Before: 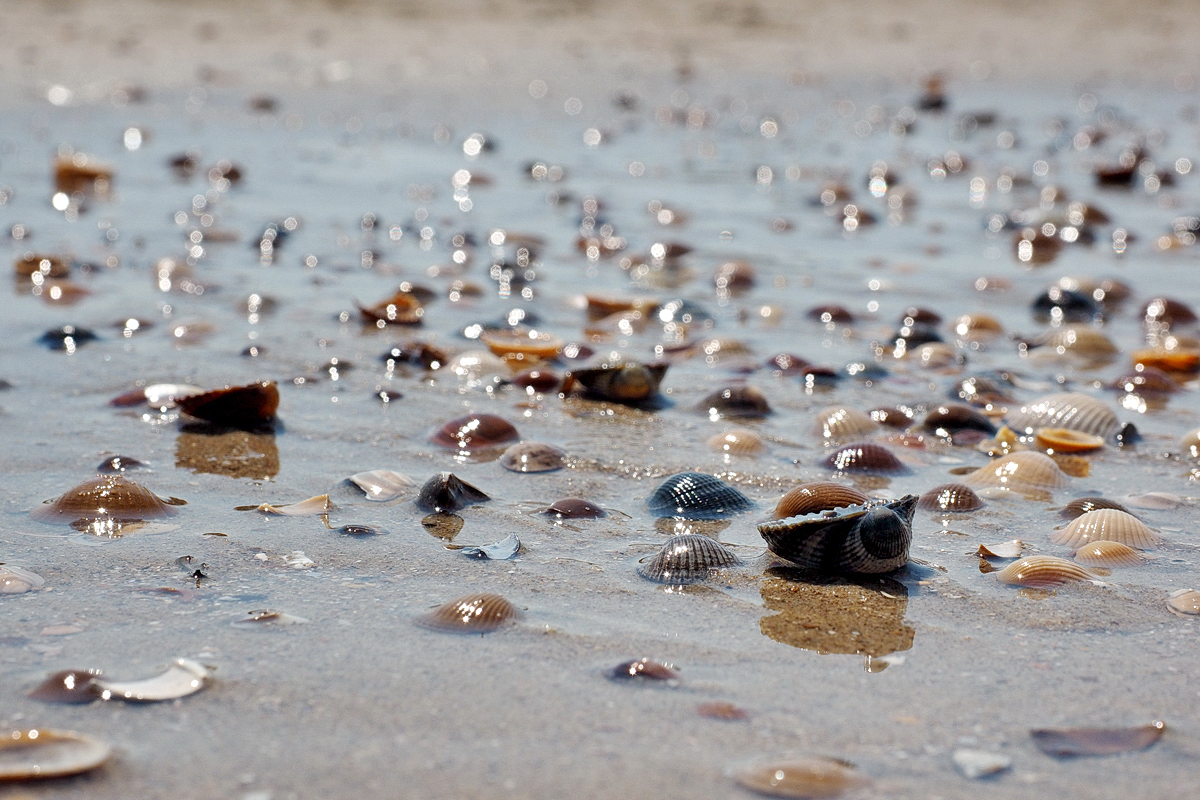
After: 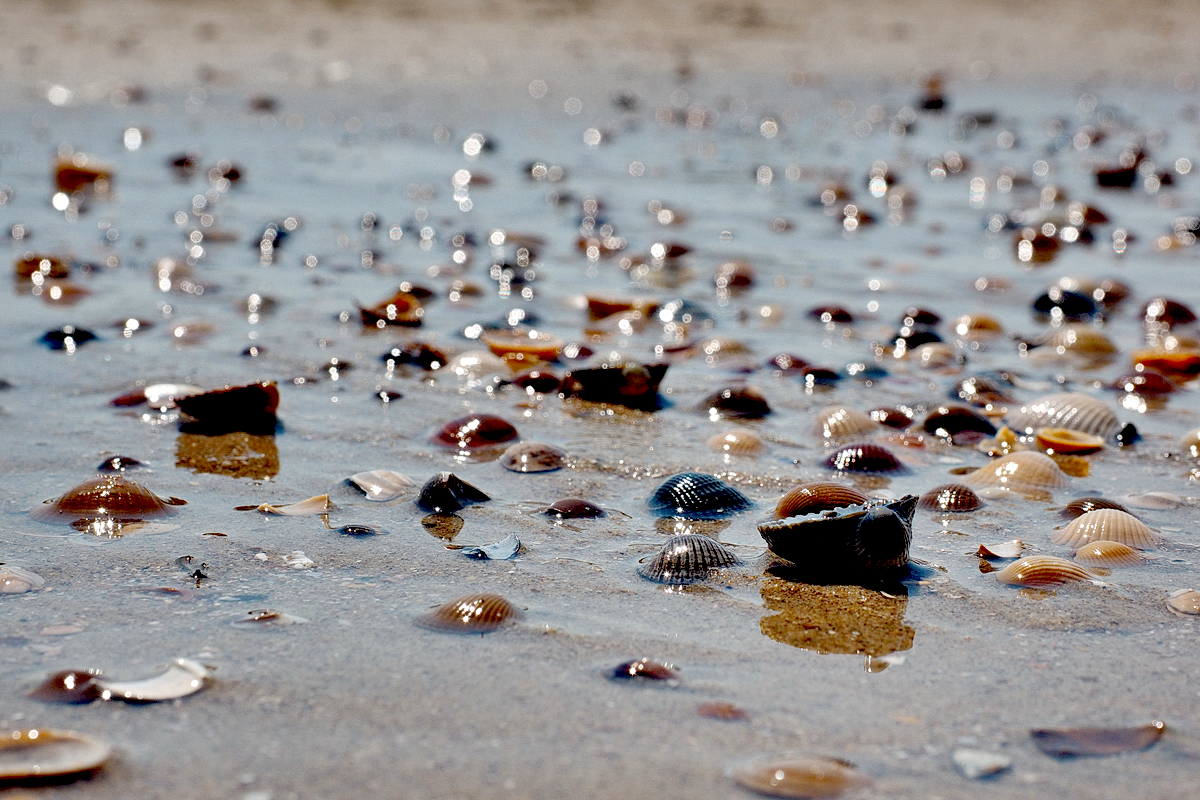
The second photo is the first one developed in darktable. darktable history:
shadows and highlights: soften with gaussian
exposure: black level correction 0.047, exposure 0.013 EV, compensate highlight preservation false
